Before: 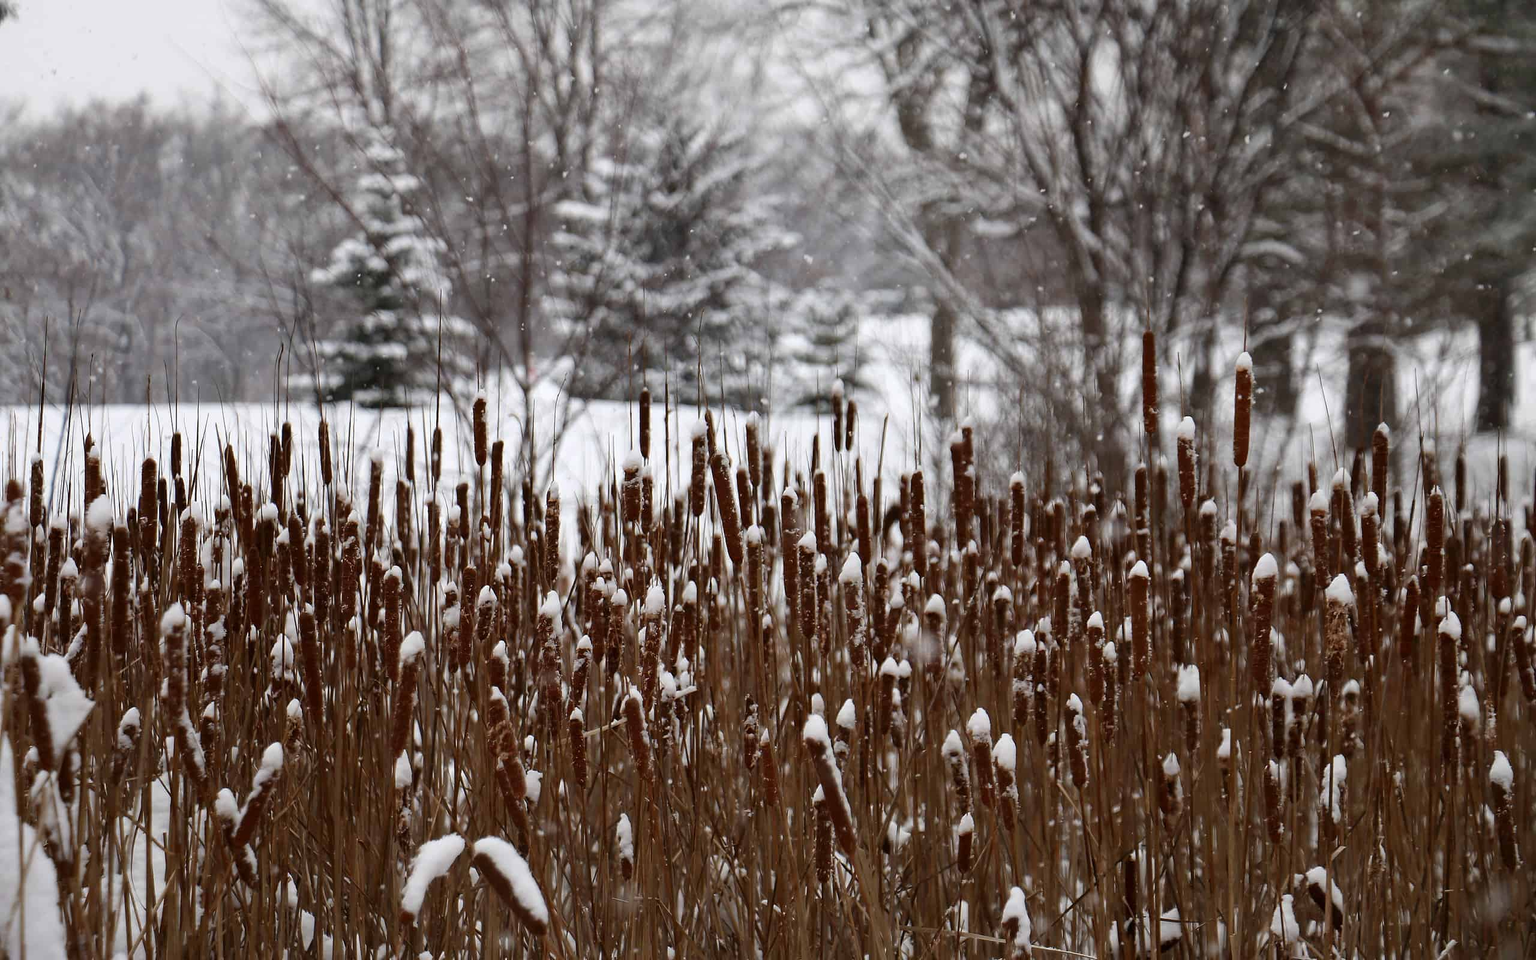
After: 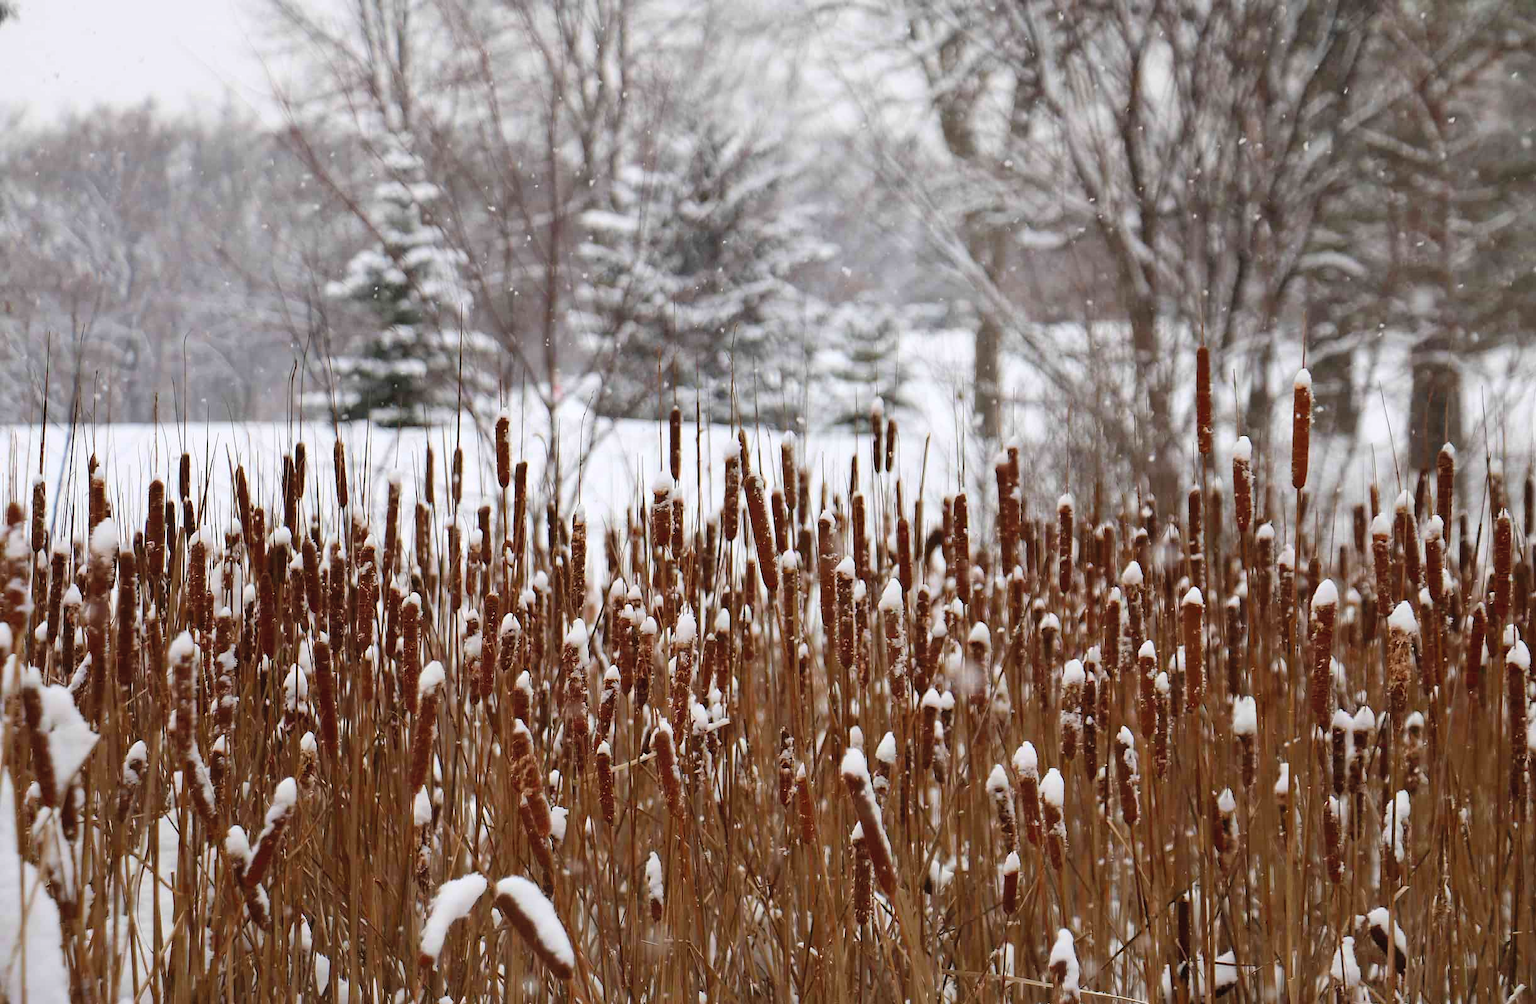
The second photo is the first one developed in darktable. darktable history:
crop: right 4.454%, bottom 0.018%
contrast brightness saturation: contrast 0.066, brightness 0.178, saturation 0.404
